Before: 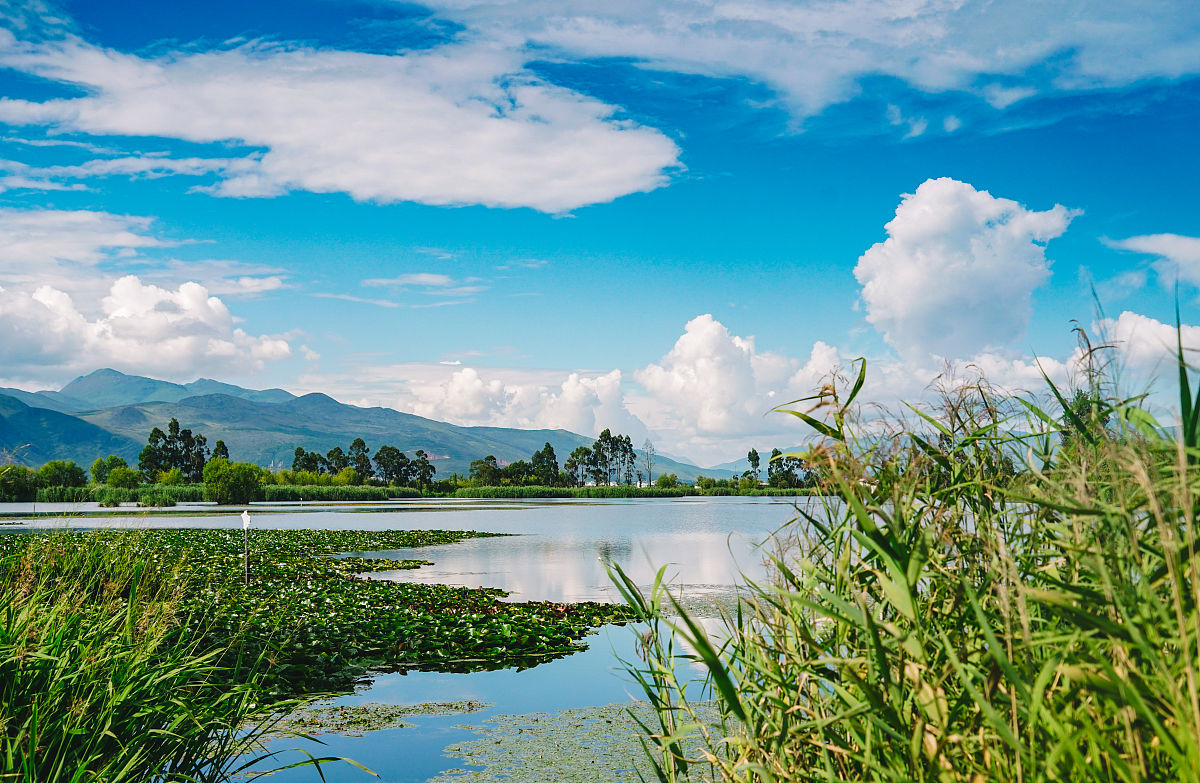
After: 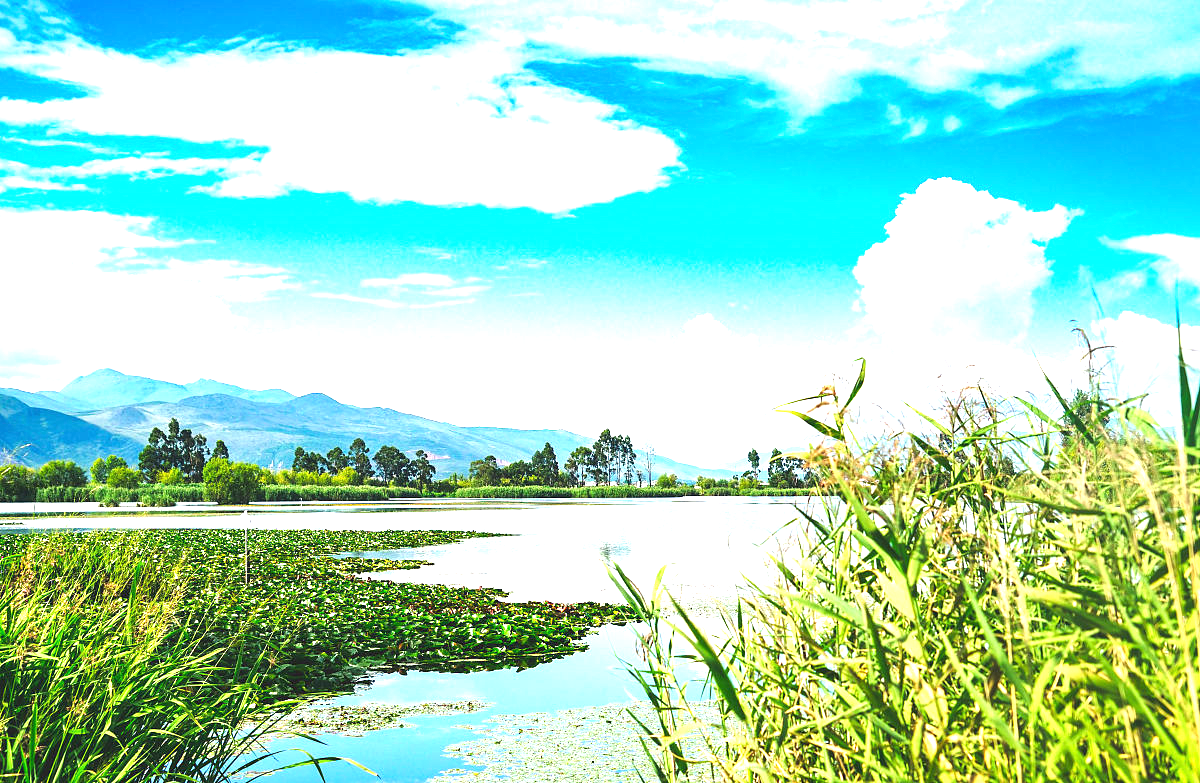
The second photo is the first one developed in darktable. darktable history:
exposure: black level correction 0, exposure 1.701 EV, compensate highlight preservation false
